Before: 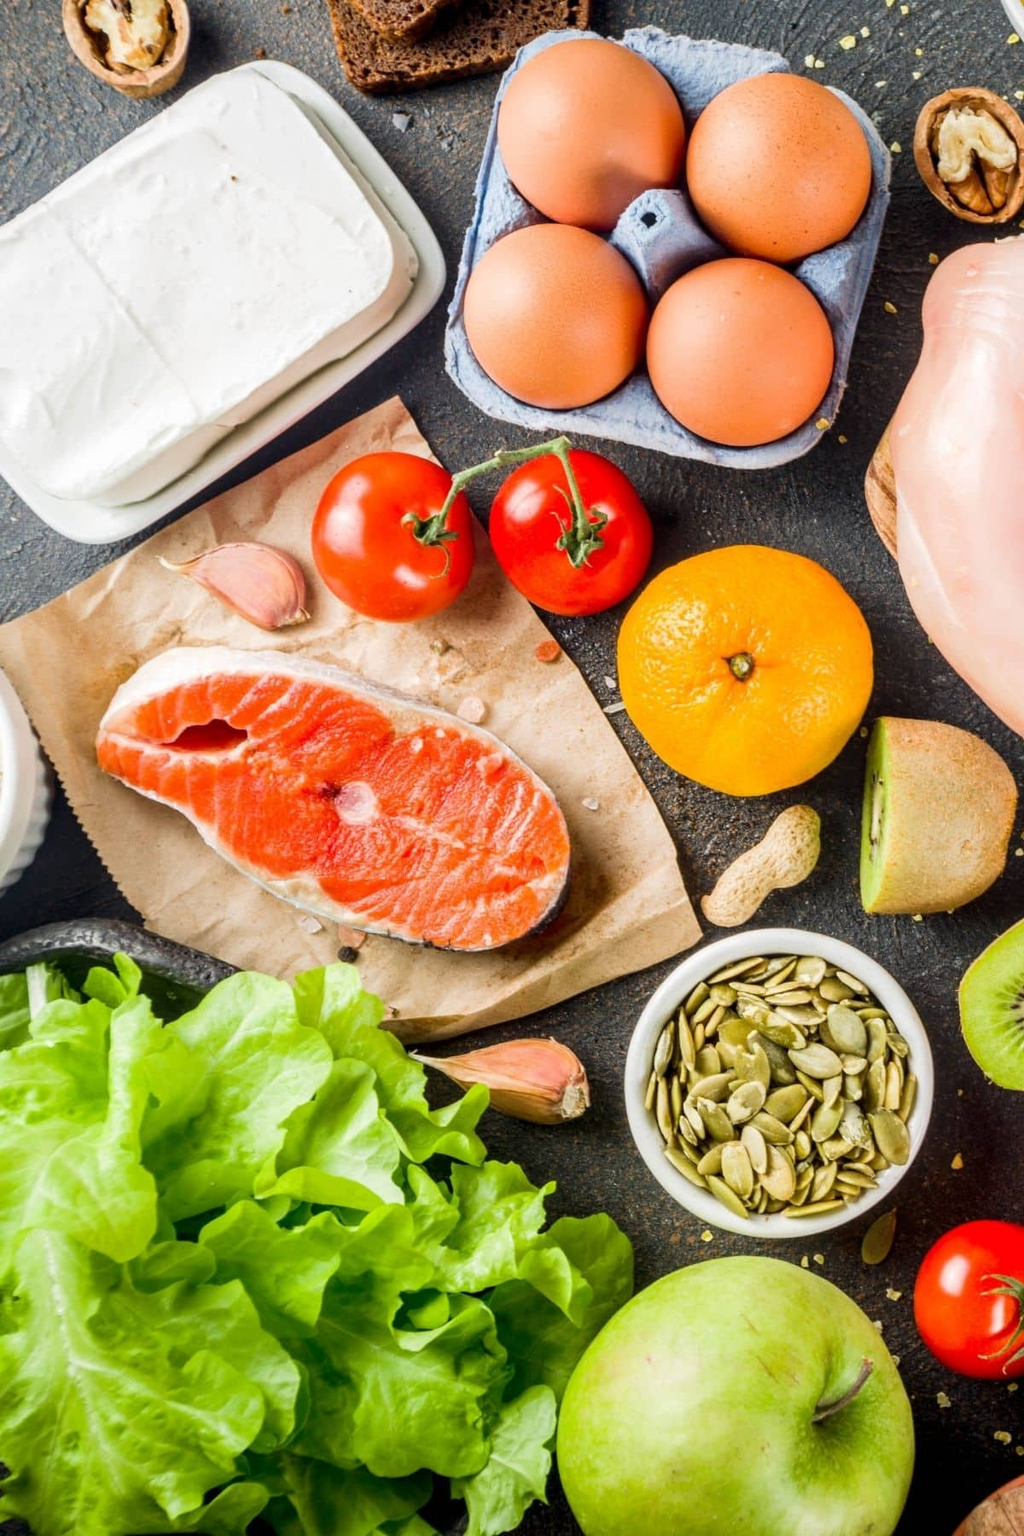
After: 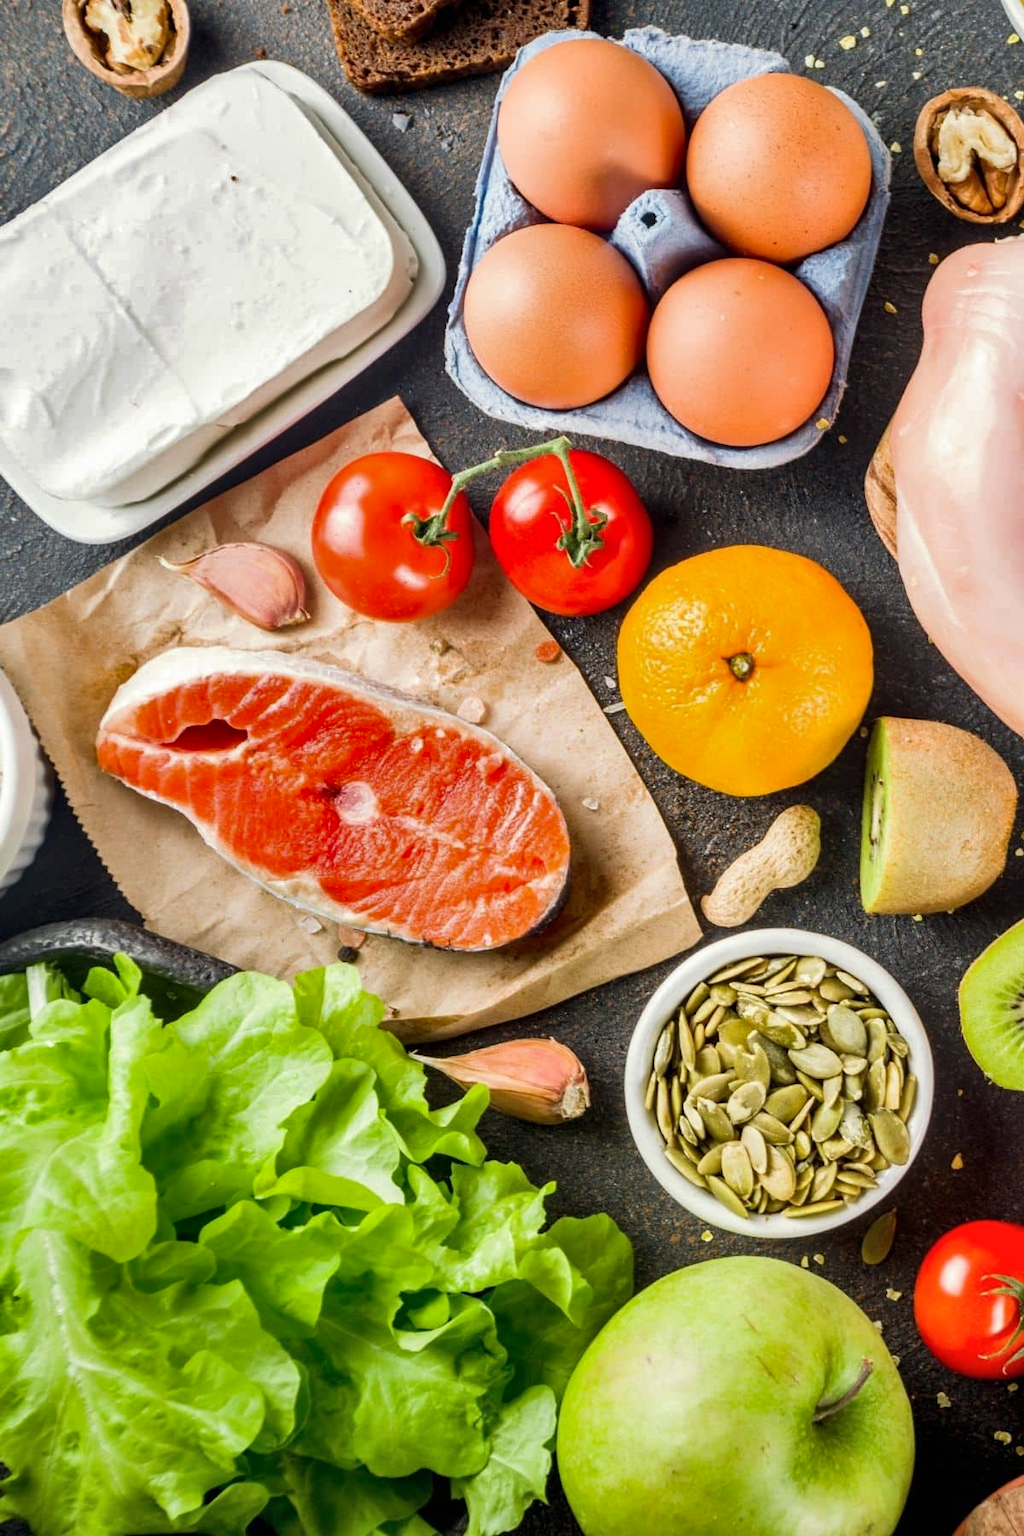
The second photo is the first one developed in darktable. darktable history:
split-toning: shadows › saturation 0.61, highlights › saturation 0.58, balance -28.74, compress 87.36%
shadows and highlights: shadows 30.63, highlights -63.22, shadows color adjustment 98%, highlights color adjustment 58.61%, soften with gaussian
